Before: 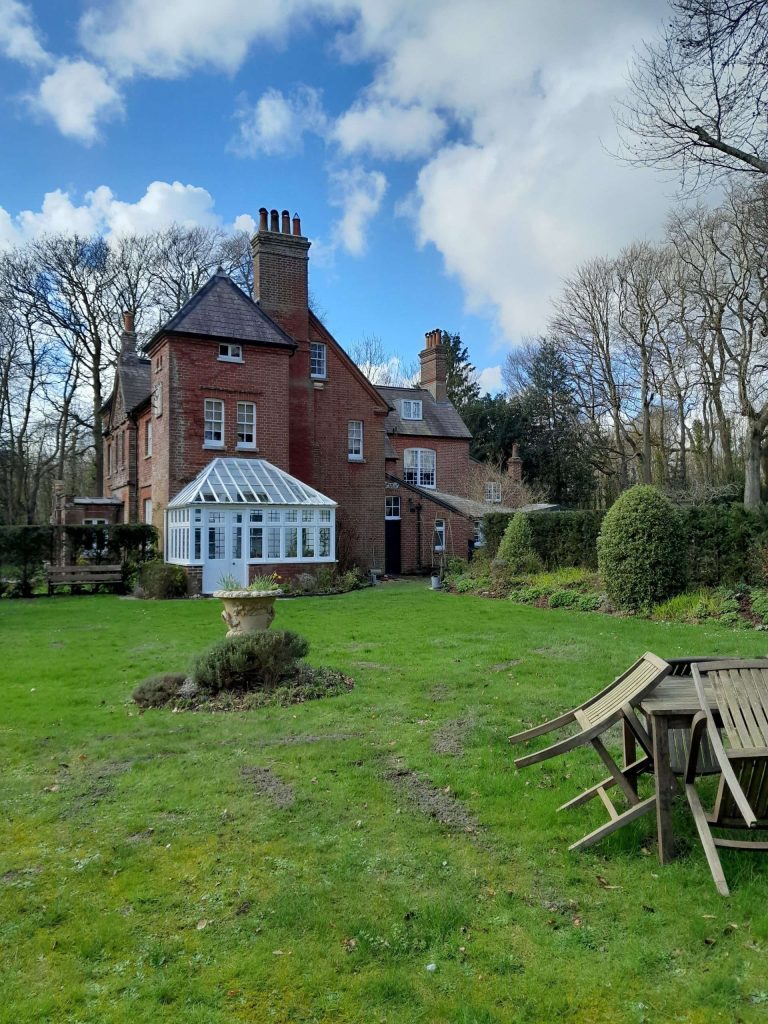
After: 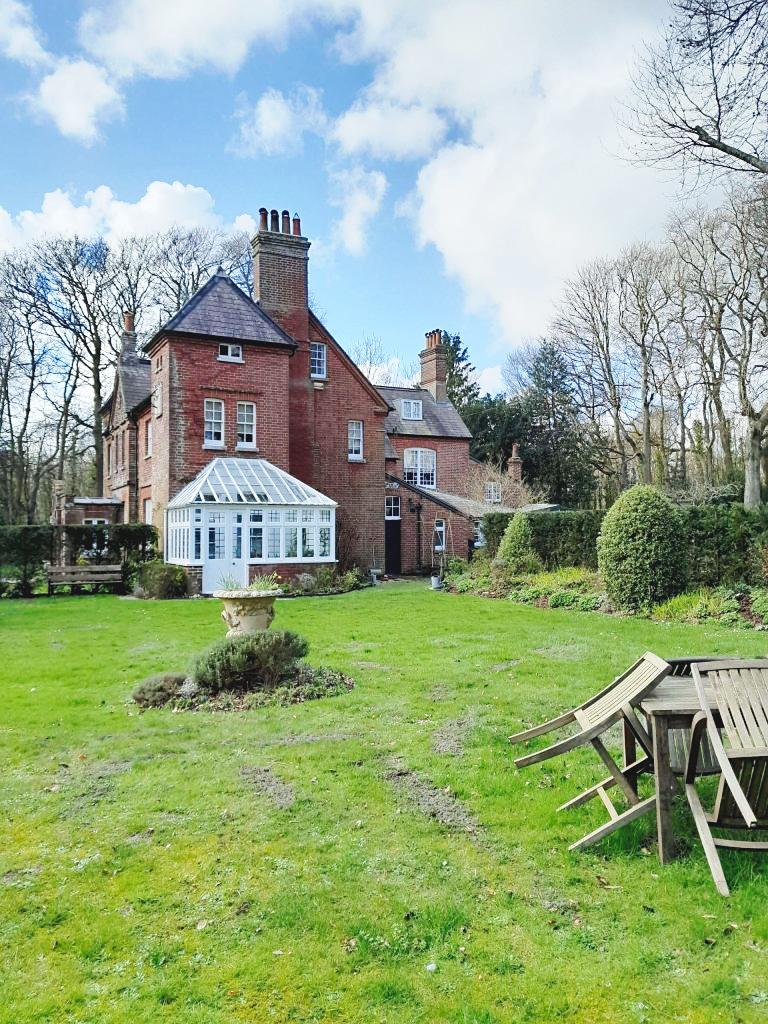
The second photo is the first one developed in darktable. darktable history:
base curve: curves: ch0 [(0, 0.007) (0.028, 0.063) (0.121, 0.311) (0.46, 0.743) (0.859, 0.957) (1, 1)], preserve colors none
sharpen: amount 0.2
